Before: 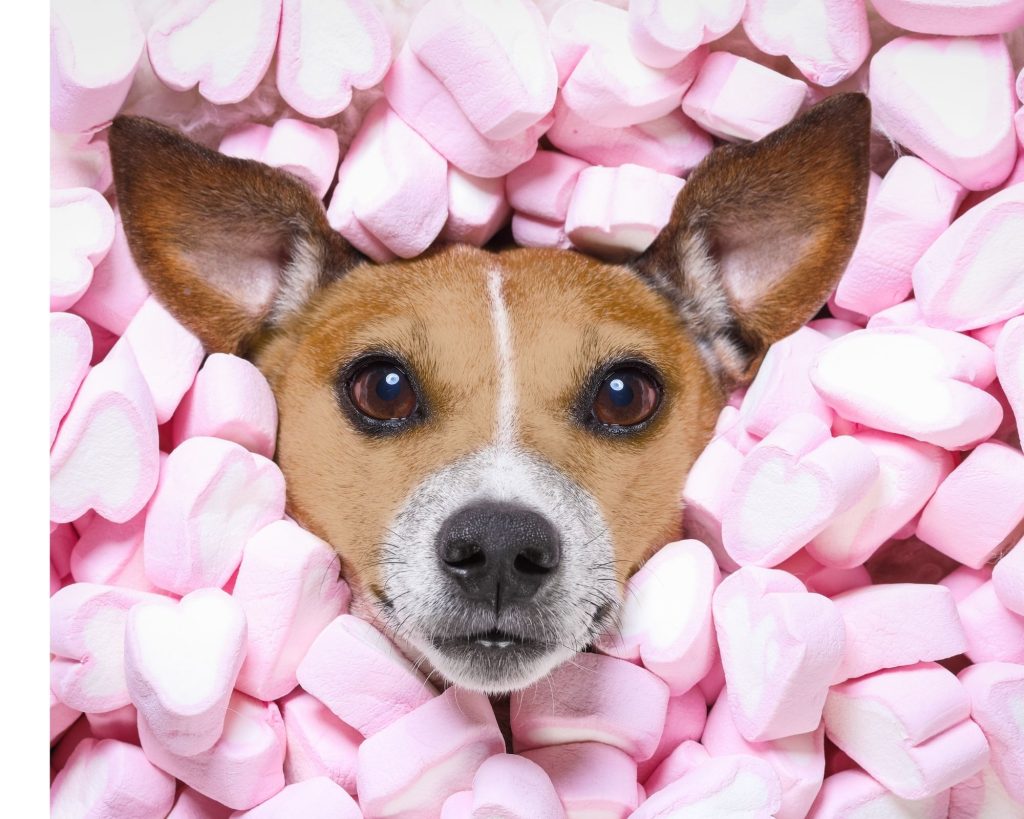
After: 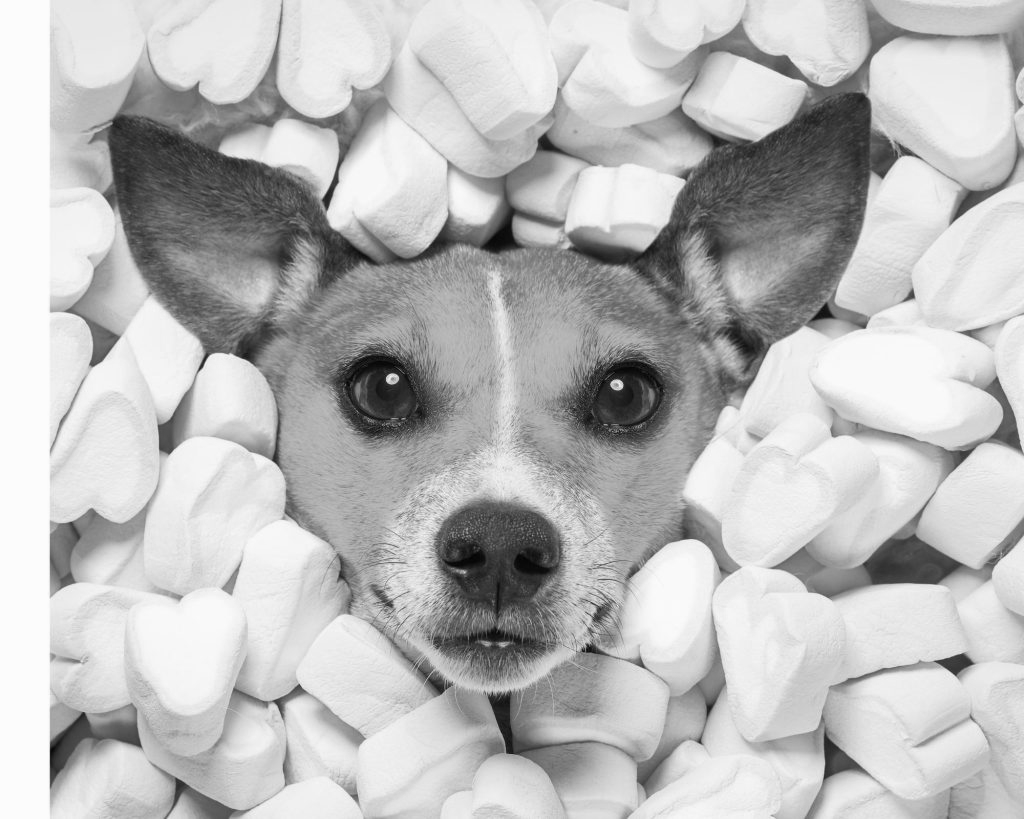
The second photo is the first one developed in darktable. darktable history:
color calibration: output gray [0.714, 0.278, 0, 0], illuminant custom, x 0.39, y 0.387, temperature 3810.12 K
